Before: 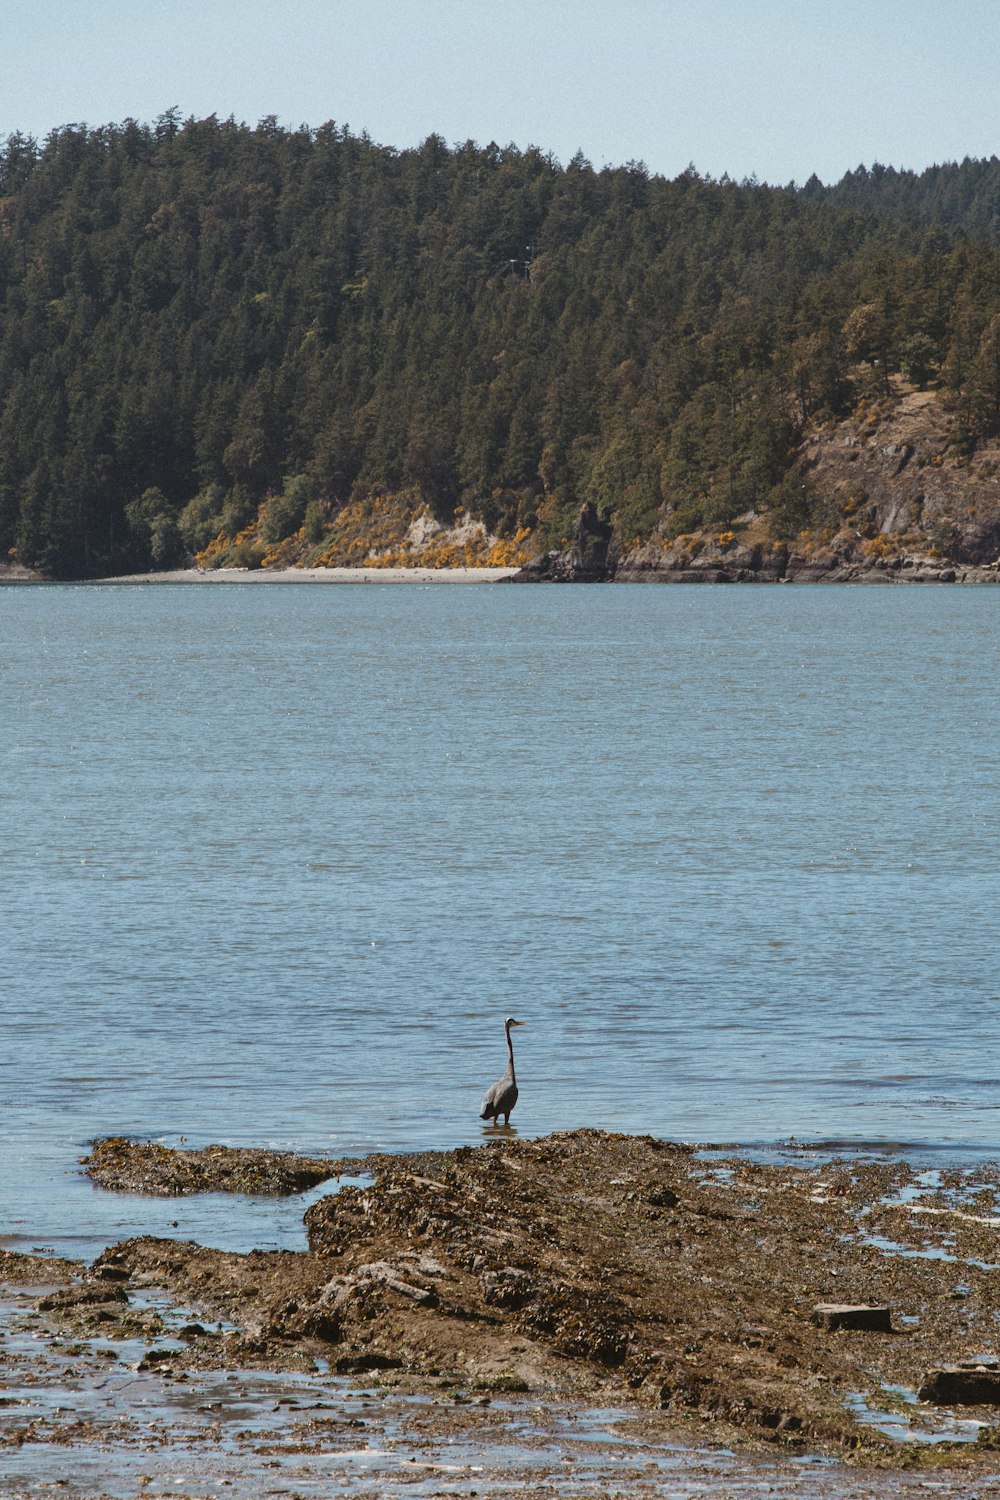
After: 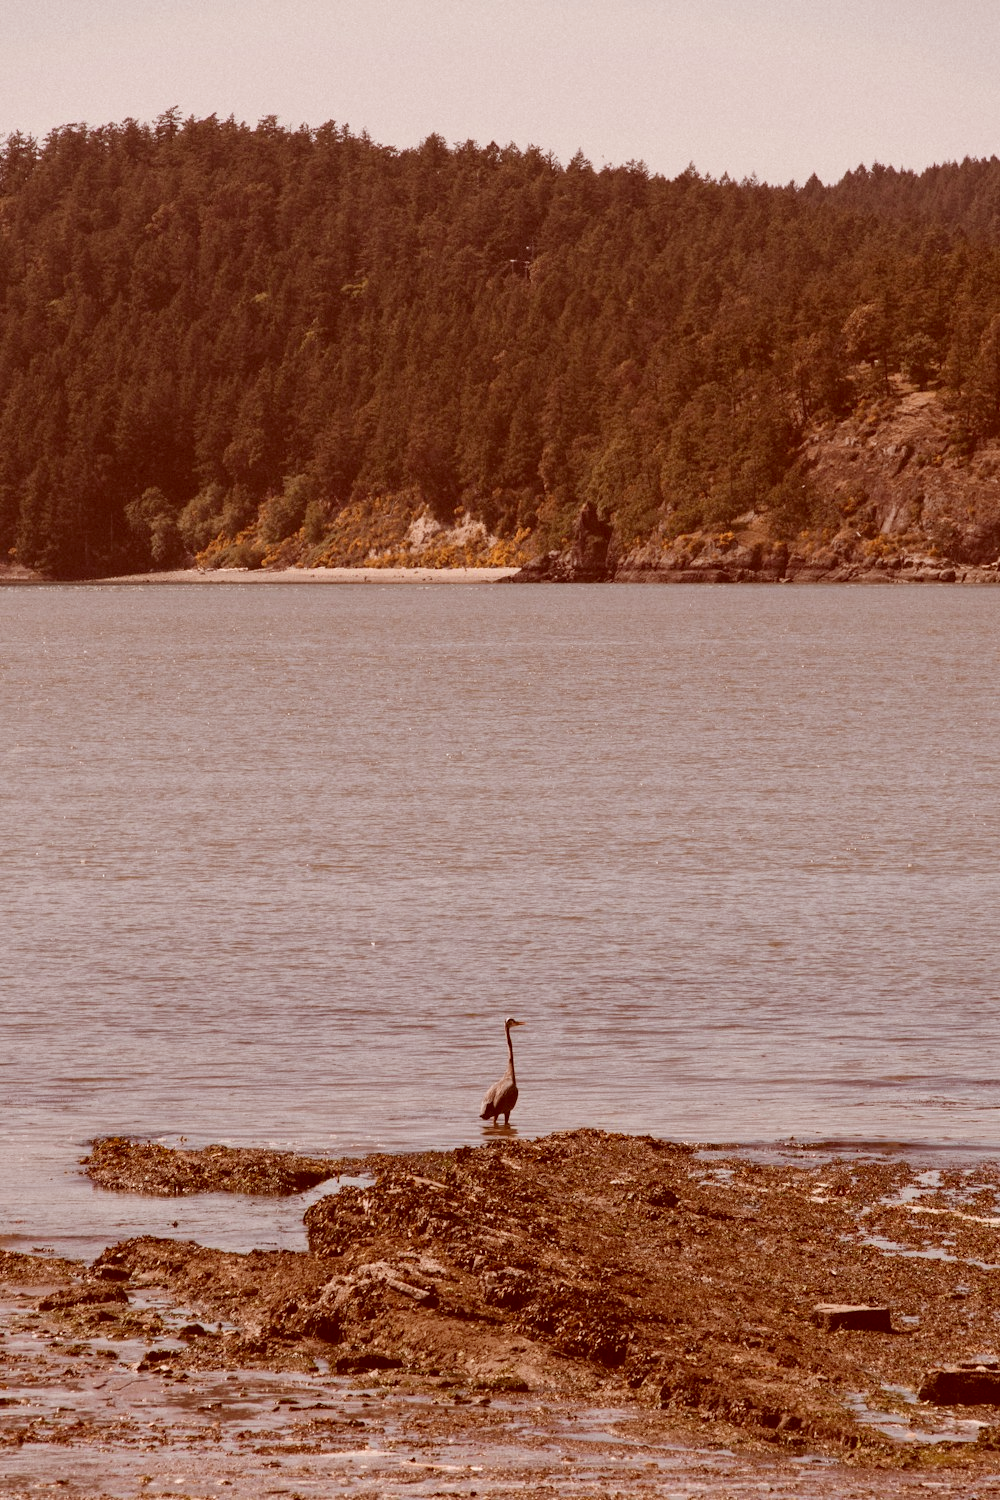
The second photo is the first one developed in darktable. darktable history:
color correction: highlights a* 9.57, highlights b* 9.01, shadows a* 39.3, shadows b* 39.94, saturation 0.77
